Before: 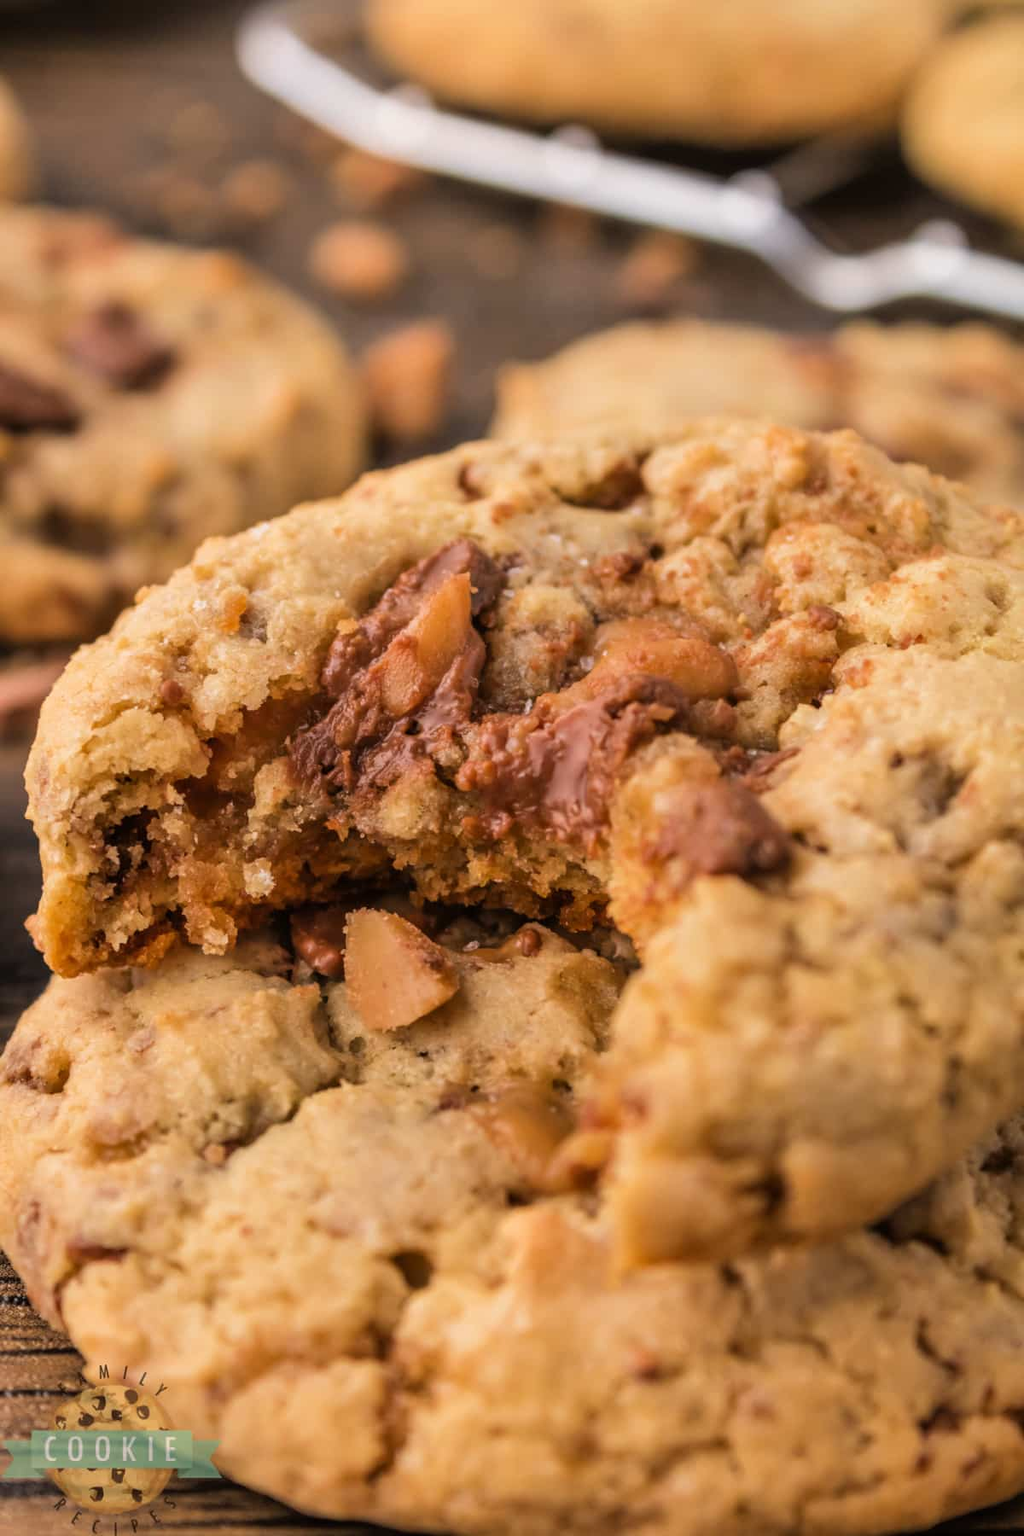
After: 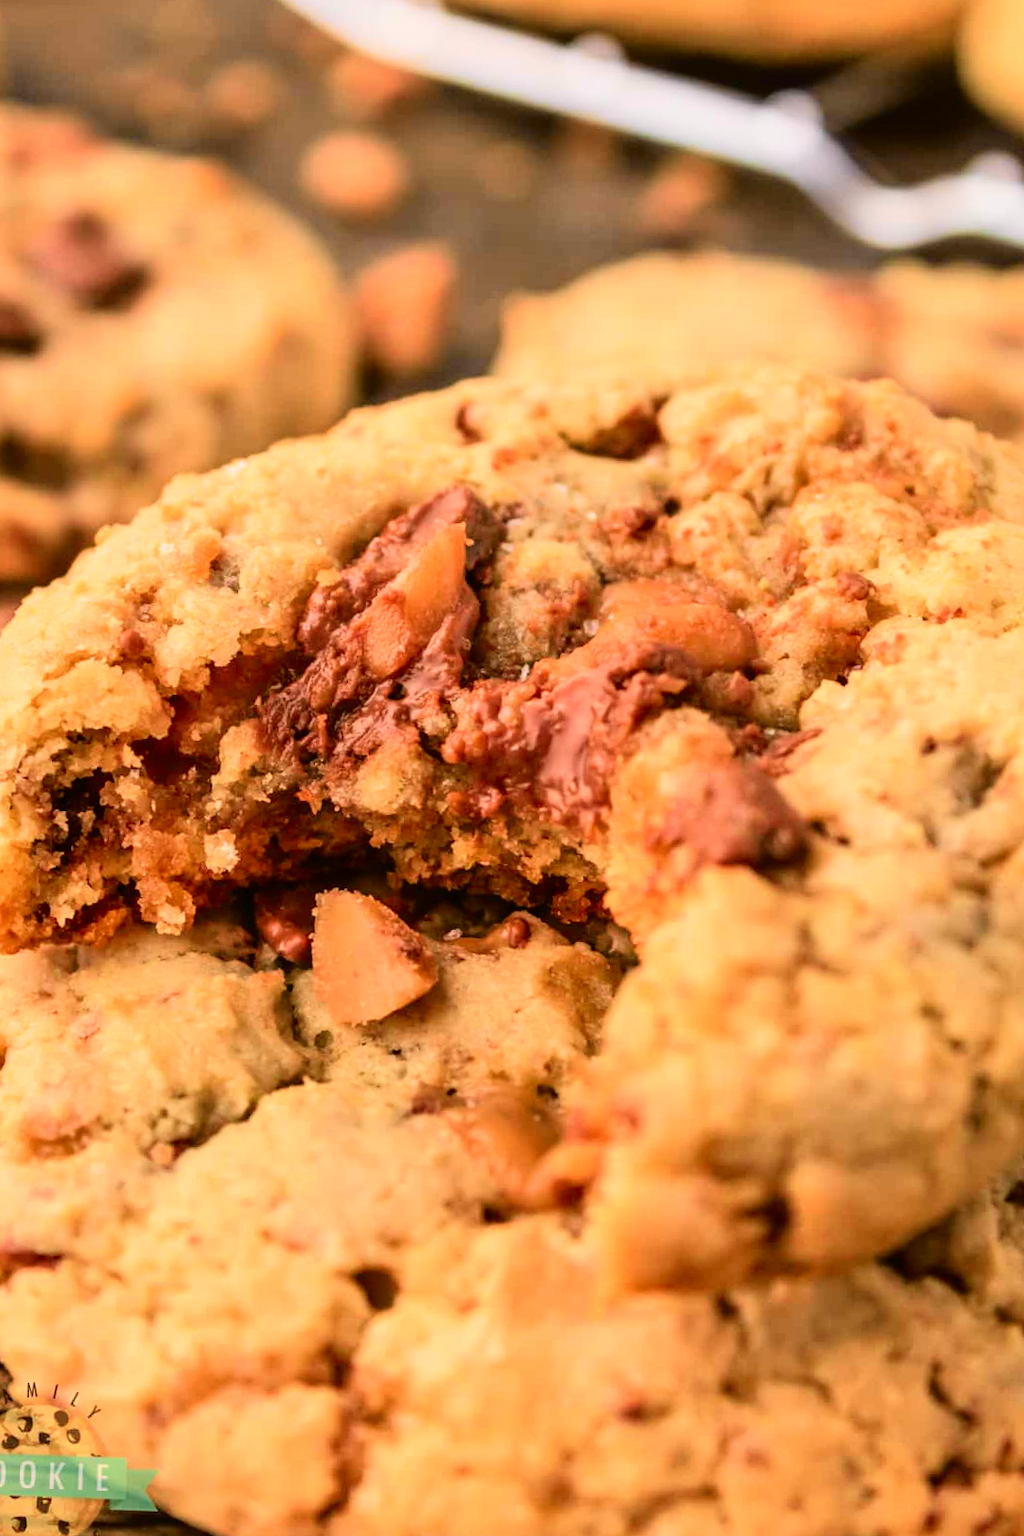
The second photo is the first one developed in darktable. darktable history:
tone curve: curves: ch0 [(0, 0.003) (0.044, 0.032) (0.12, 0.089) (0.19, 0.175) (0.271, 0.294) (0.457, 0.546) (0.588, 0.71) (0.701, 0.815) (0.86, 0.922) (1, 0.982)]; ch1 [(0, 0) (0.247, 0.215) (0.433, 0.382) (0.466, 0.426) (0.493, 0.481) (0.501, 0.5) (0.517, 0.524) (0.557, 0.582) (0.598, 0.651) (0.671, 0.735) (0.796, 0.85) (1, 1)]; ch2 [(0, 0) (0.249, 0.216) (0.357, 0.317) (0.448, 0.432) (0.478, 0.492) (0.498, 0.499) (0.517, 0.53) (0.537, 0.57) (0.569, 0.623) (0.61, 0.663) (0.706, 0.75) (0.808, 0.809) (0.991, 0.968)], color space Lab, independent channels, preserve colors none
crop and rotate: angle -1.96°, left 3.097%, top 4.154%, right 1.586%, bottom 0.529%
